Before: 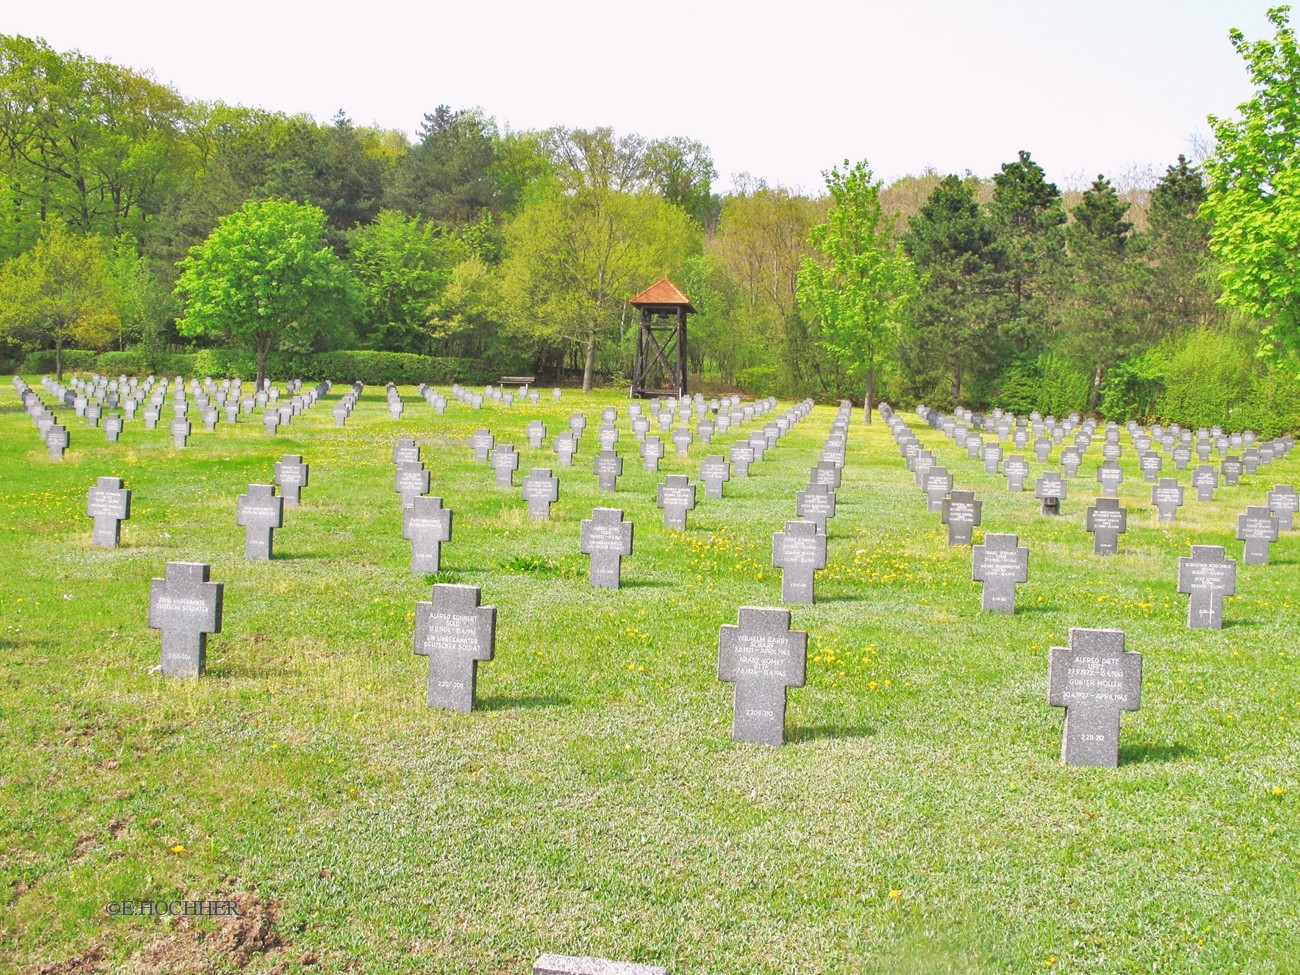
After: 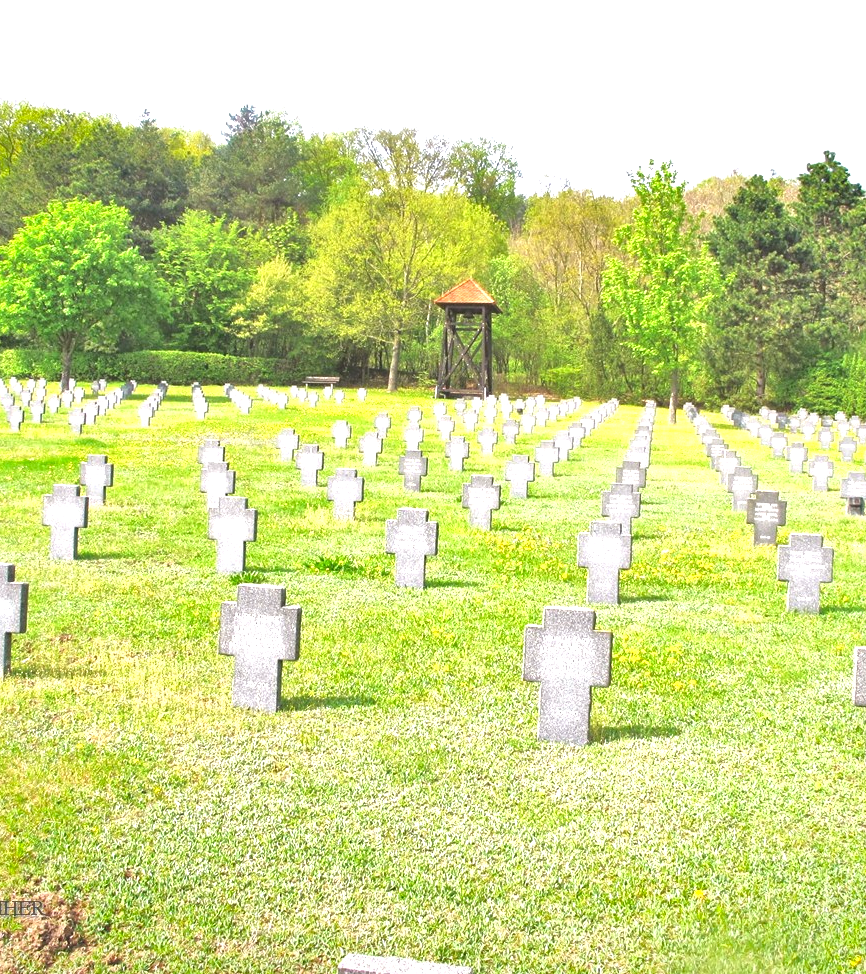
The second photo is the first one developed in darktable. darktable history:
shadows and highlights: shadows 25.96, highlights -25.42, highlights color adjustment 31.39%
exposure: black level correction 0, exposure 0.882 EV, compensate exposure bias true, compensate highlight preservation false
crop and rotate: left 15.022%, right 18.345%
local contrast: mode bilateral grid, contrast 21, coarseness 50, detail 130%, midtone range 0.2
vignetting: fall-off start 100.65%, brightness -0.221, saturation 0.149, width/height ratio 1.309
